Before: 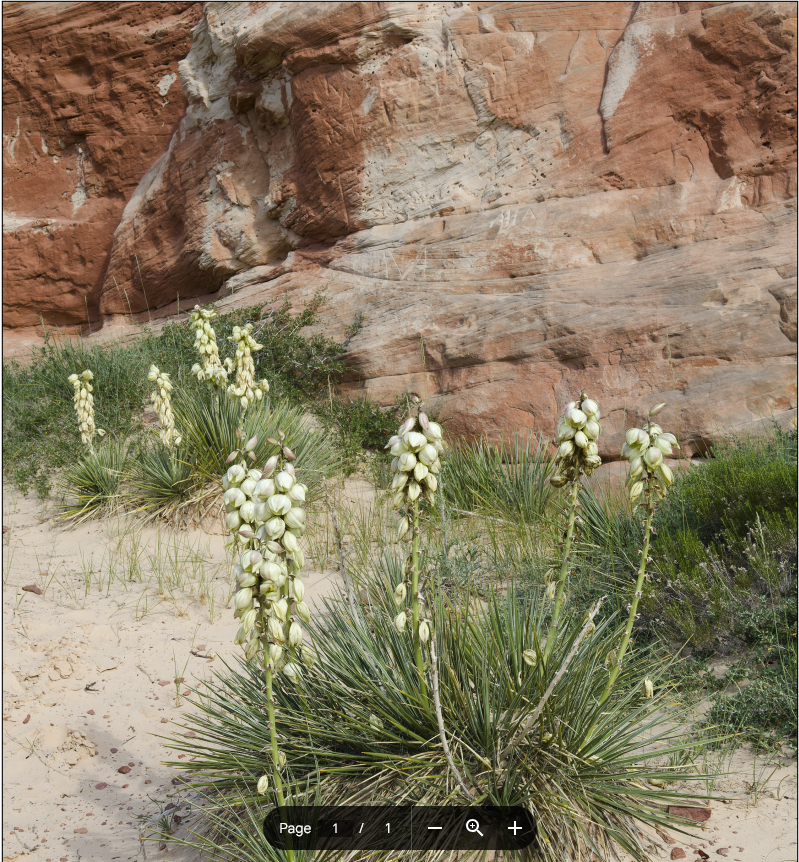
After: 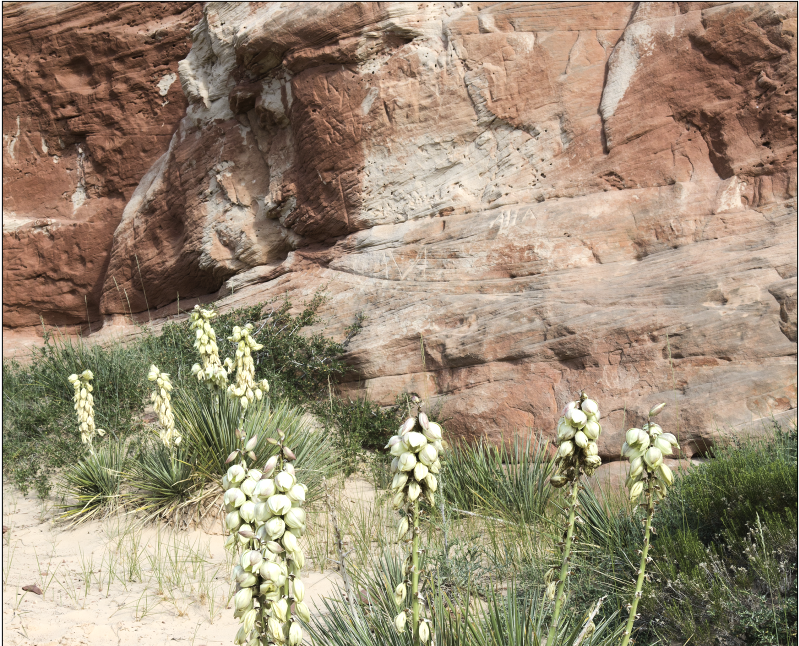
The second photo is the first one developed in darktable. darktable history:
crop: bottom 24.987%
contrast brightness saturation: contrast 0.073, brightness 0.071, saturation 0.176
color balance rgb: shadows lift › luminance -19.819%, perceptual saturation grading › global saturation -27.482%, perceptual brilliance grading › highlights 13.203%, perceptual brilliance grading › mid-tones 8.717%, perceptual brilliance grading › shadows -17.24%
